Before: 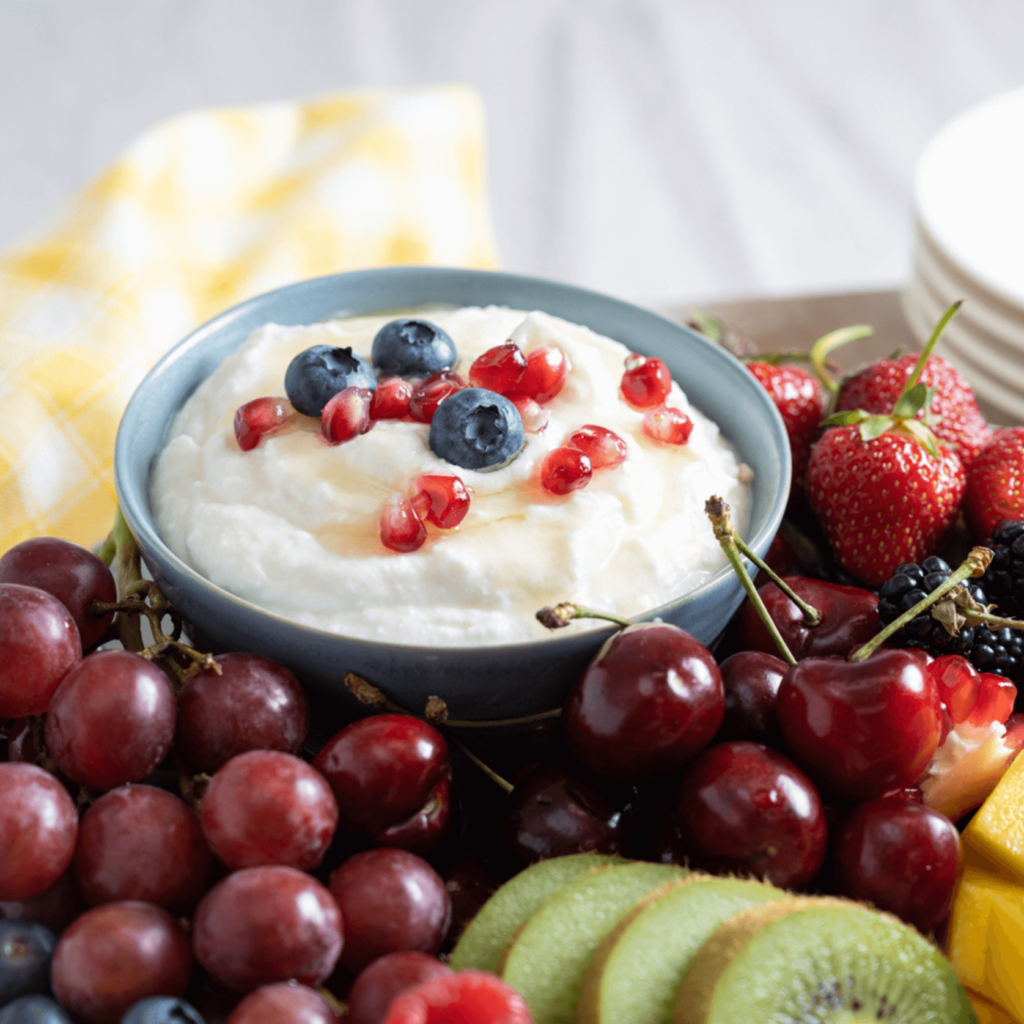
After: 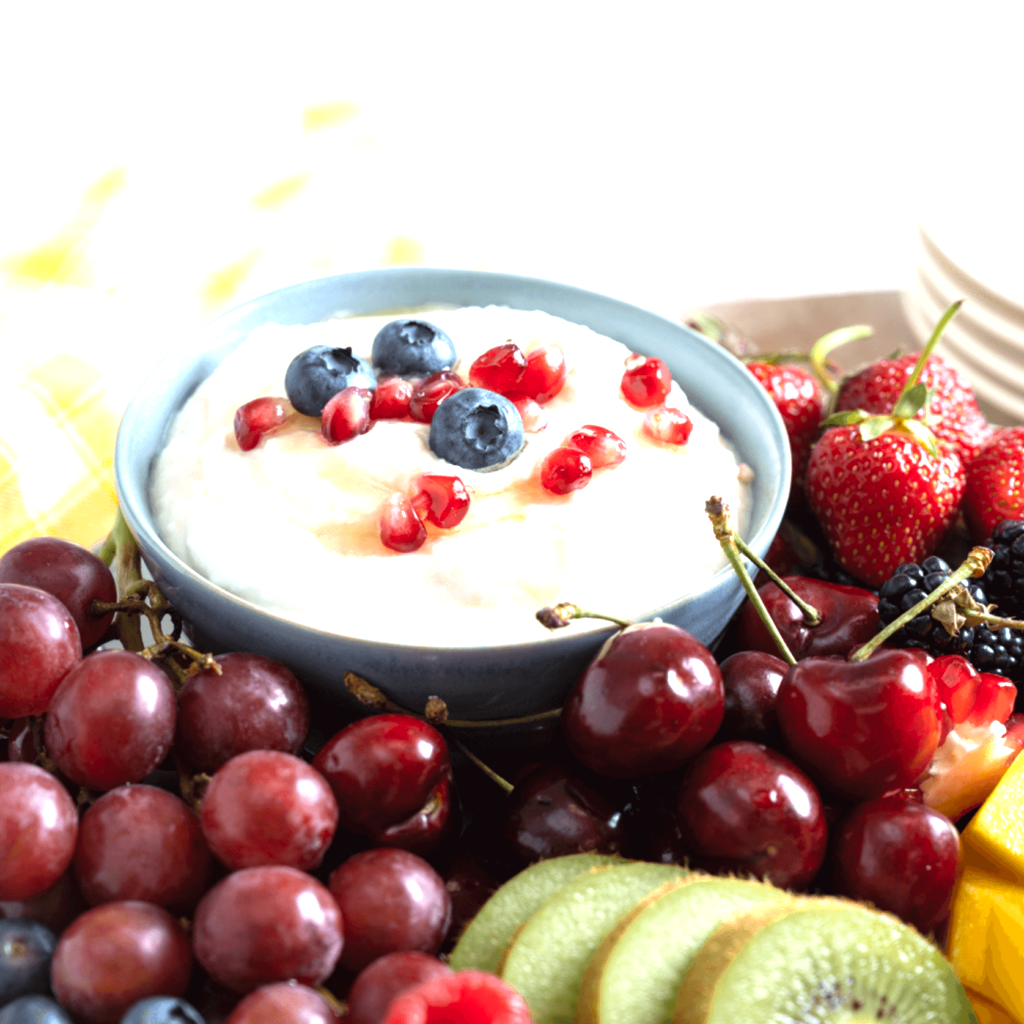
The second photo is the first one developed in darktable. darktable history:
color zones: curves: ch0 [(0.11, 0.396) (0.195, 0.36) (0.25, 0.5) (0.303, 0.412) (0.357, 0.544) (0.75, 0.5) (0.967, 0.328)]; ch1 [(0, 0.468) (0.112, 0.512) (0.202, 0.6) (0.25, 0.5) (0.307, 0.352) (0.357, 0.544) (0.75, 0.5) (0.963, 0.524)], mix -61.79%
exposure: exposure 0.921 EV, compensate highlight preservation false
